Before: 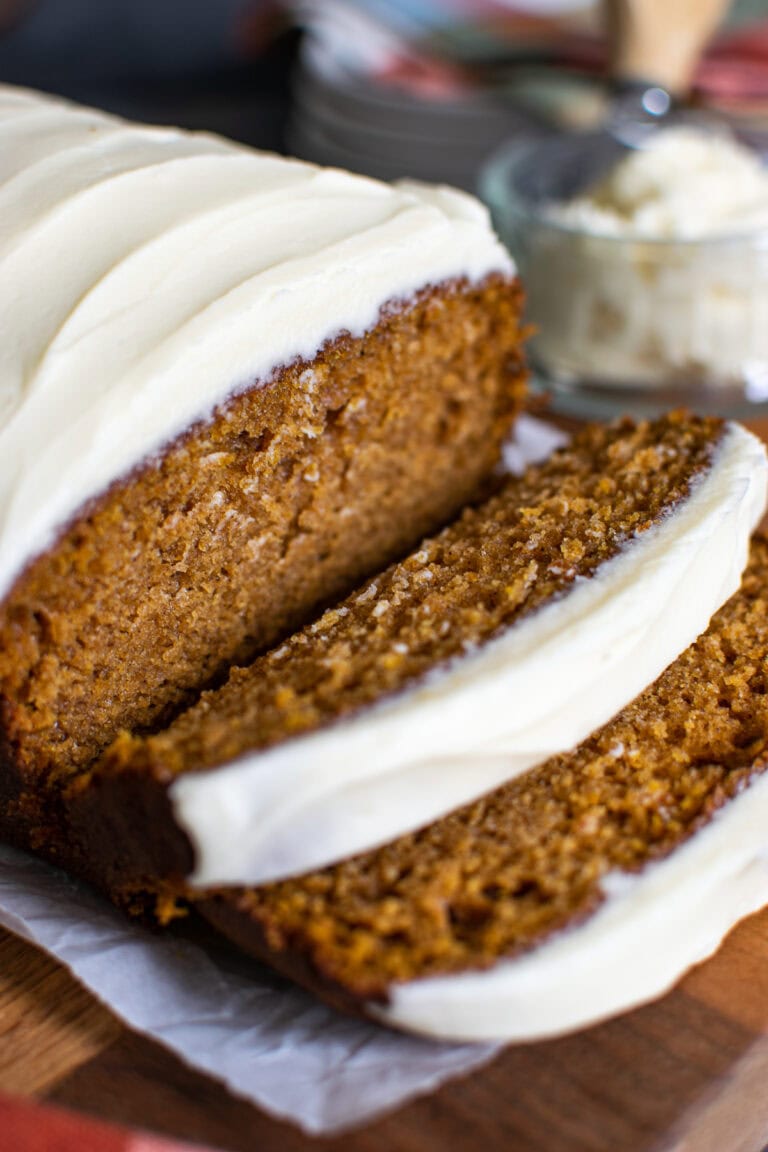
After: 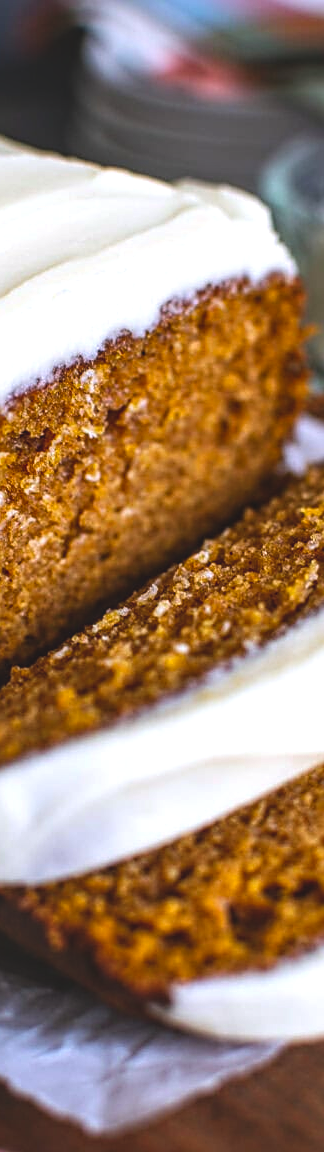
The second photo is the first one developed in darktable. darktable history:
local contrast: on, module defaults
sharpen: on, module defaults
exposure: black level correction -0.015, compensate exposure bias true, compensate highlight preservation false
tone curve: curves: ch0 [(0.122, 0.111) (1, 1)], preserve colors none
crop: left 28.6%, right 29.125%
color balance rgb: highlights gain › luminance 16.468%, highlights gain › chroma 2.875%, highlights gain › hue 263.13°, perceptual saturation grading › global saturation 19.476%
color correction: highlights a* 0.581, highlights b* 2.78, saturation 1.1
